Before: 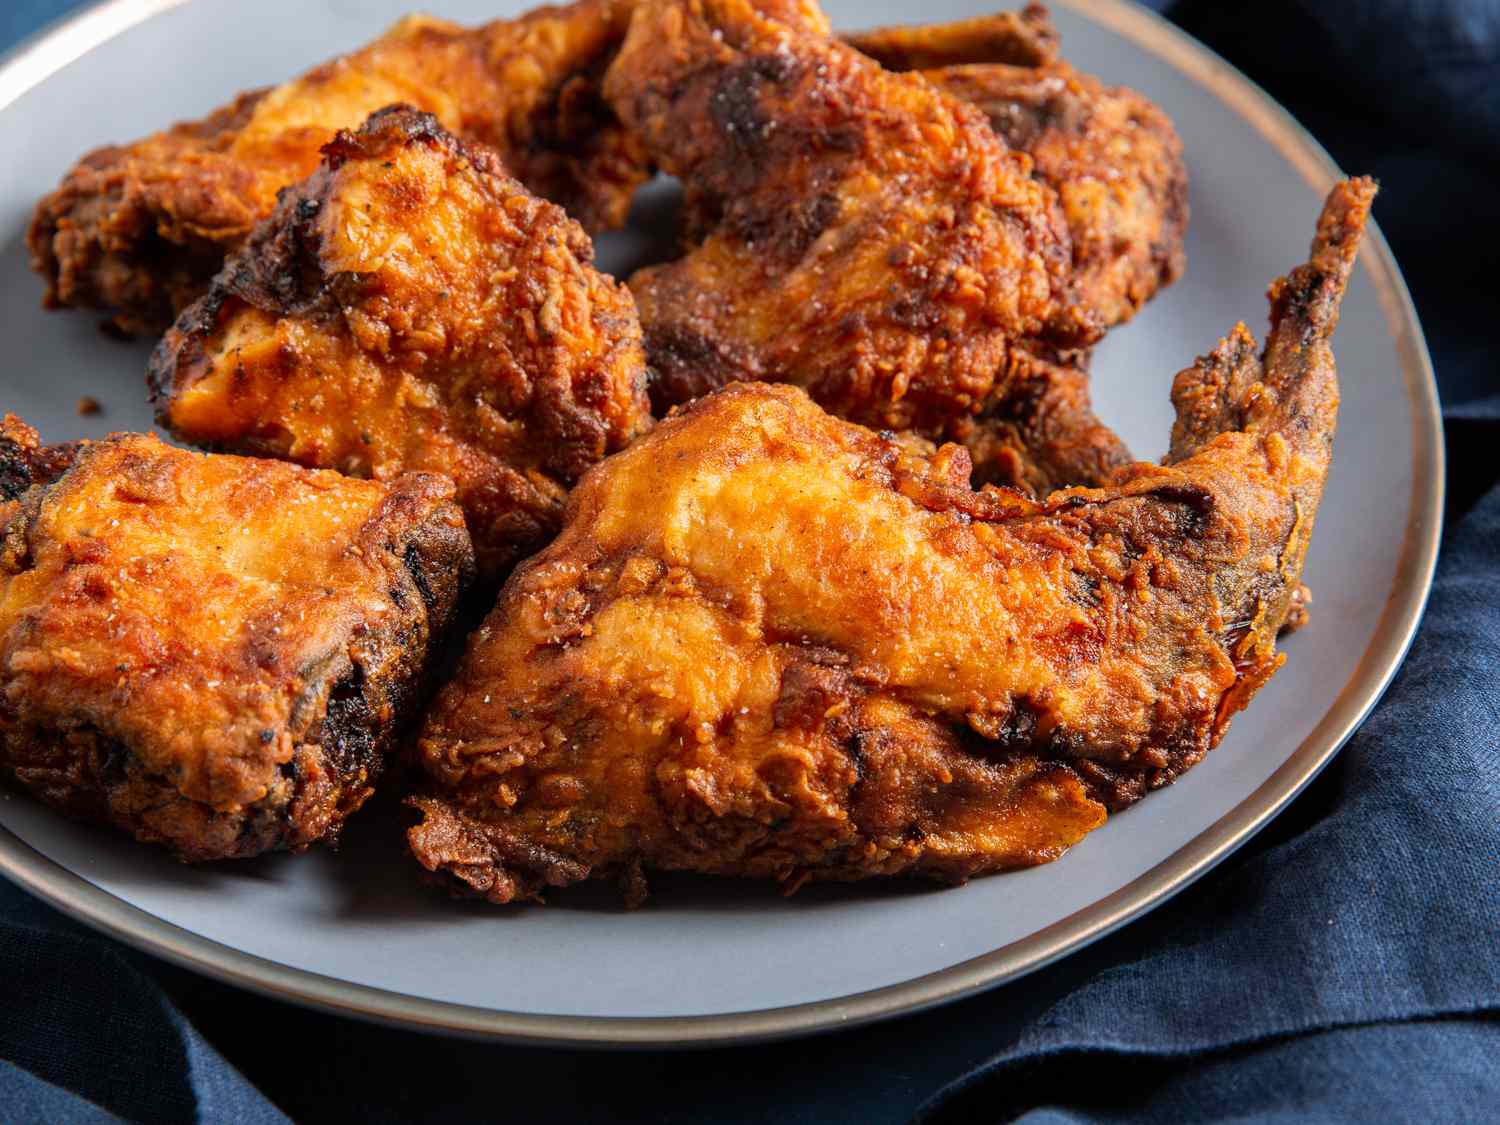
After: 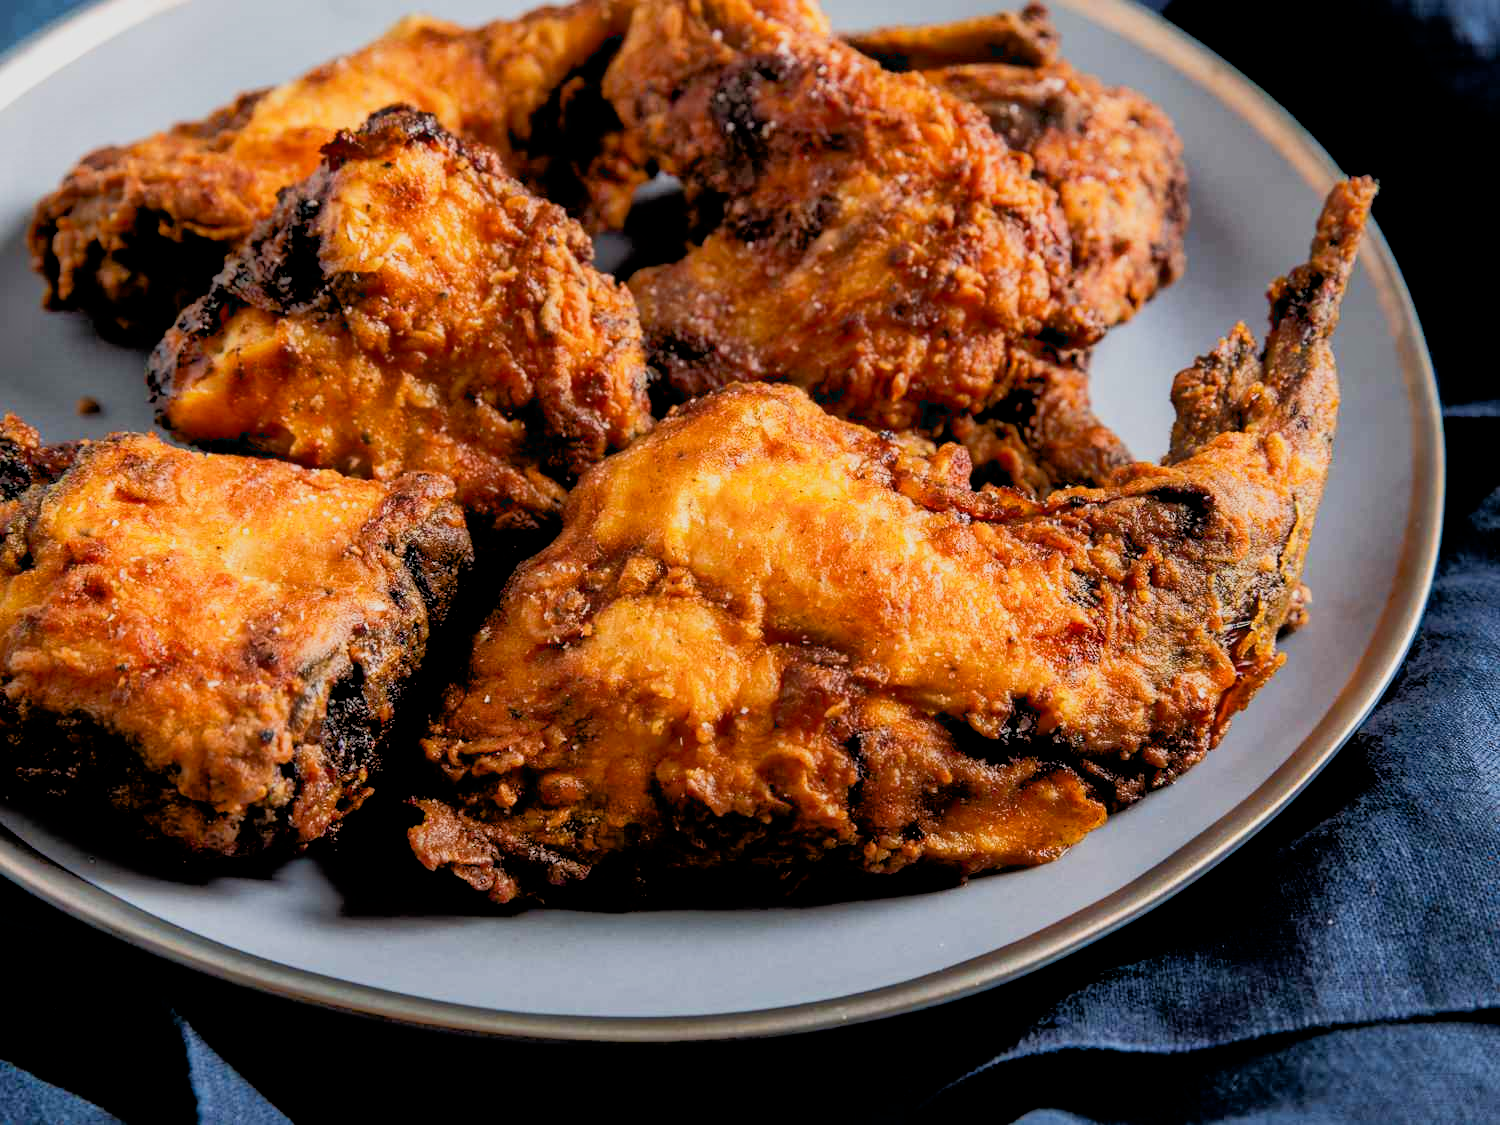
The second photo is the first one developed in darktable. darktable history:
exposure: black level correction 0.009, compensate highlight preservation false
tone equalizer: -8 EV -0.534 EV, -7 EV -0.28 EV, -6 EV -0.102 EV, -5 EV 0.443 EV, -4 EV 0.946 EV, -3 EV 0.79 EV, -2 EV -0.013 EV, -1 EV 0.123 EV, +0 EV -0.016 EV
filmic rgb: black relative exposure -5.11 EV, white relative exposure 3.97 EV, hardness 2.91, contrast 1.298, highlights saturation mix -28.9%
